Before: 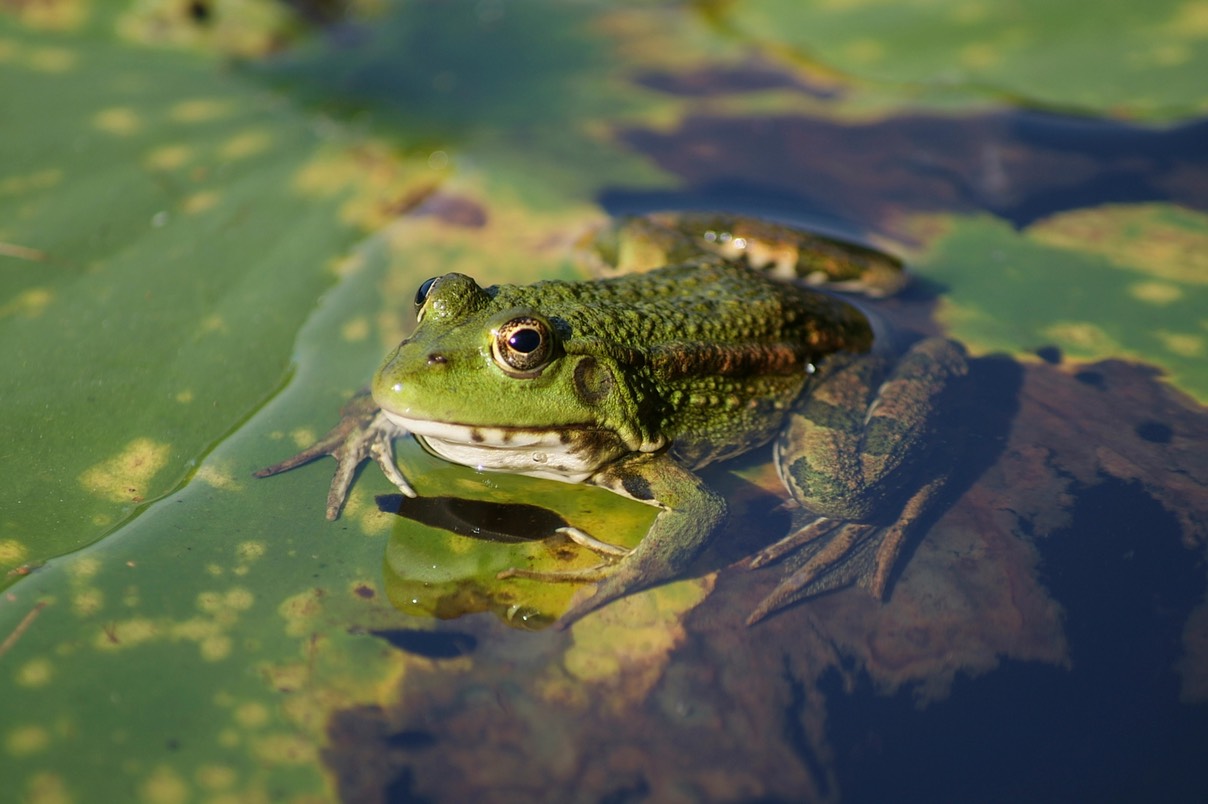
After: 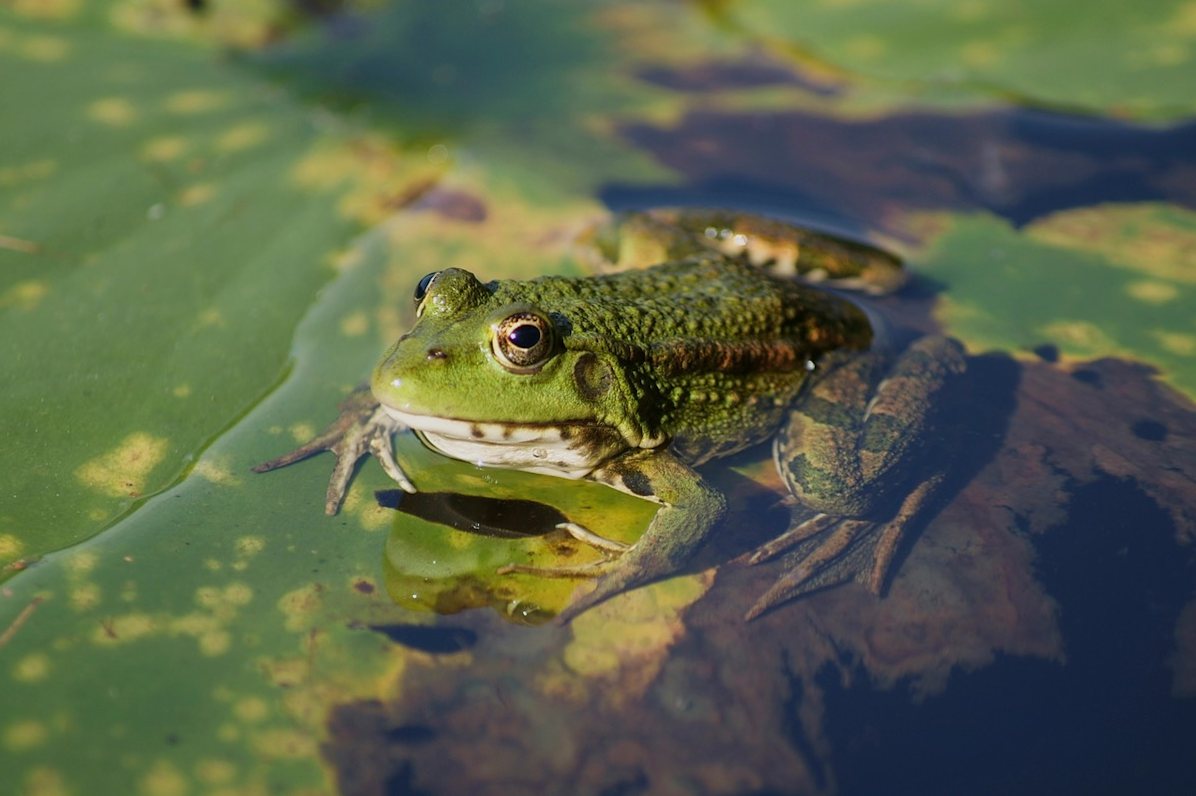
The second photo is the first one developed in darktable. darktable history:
sigmoid: contrast 1.22, skew 0.65
rotate and perspective: rotation 0.174°, lens shift (vertical) 0.013, lens shift (horizontal) 0.019, shear 0.001, automatic cropping original format, crop left 0.007, crop right 0.991, crop top 0.016, crop bottom 0.997
